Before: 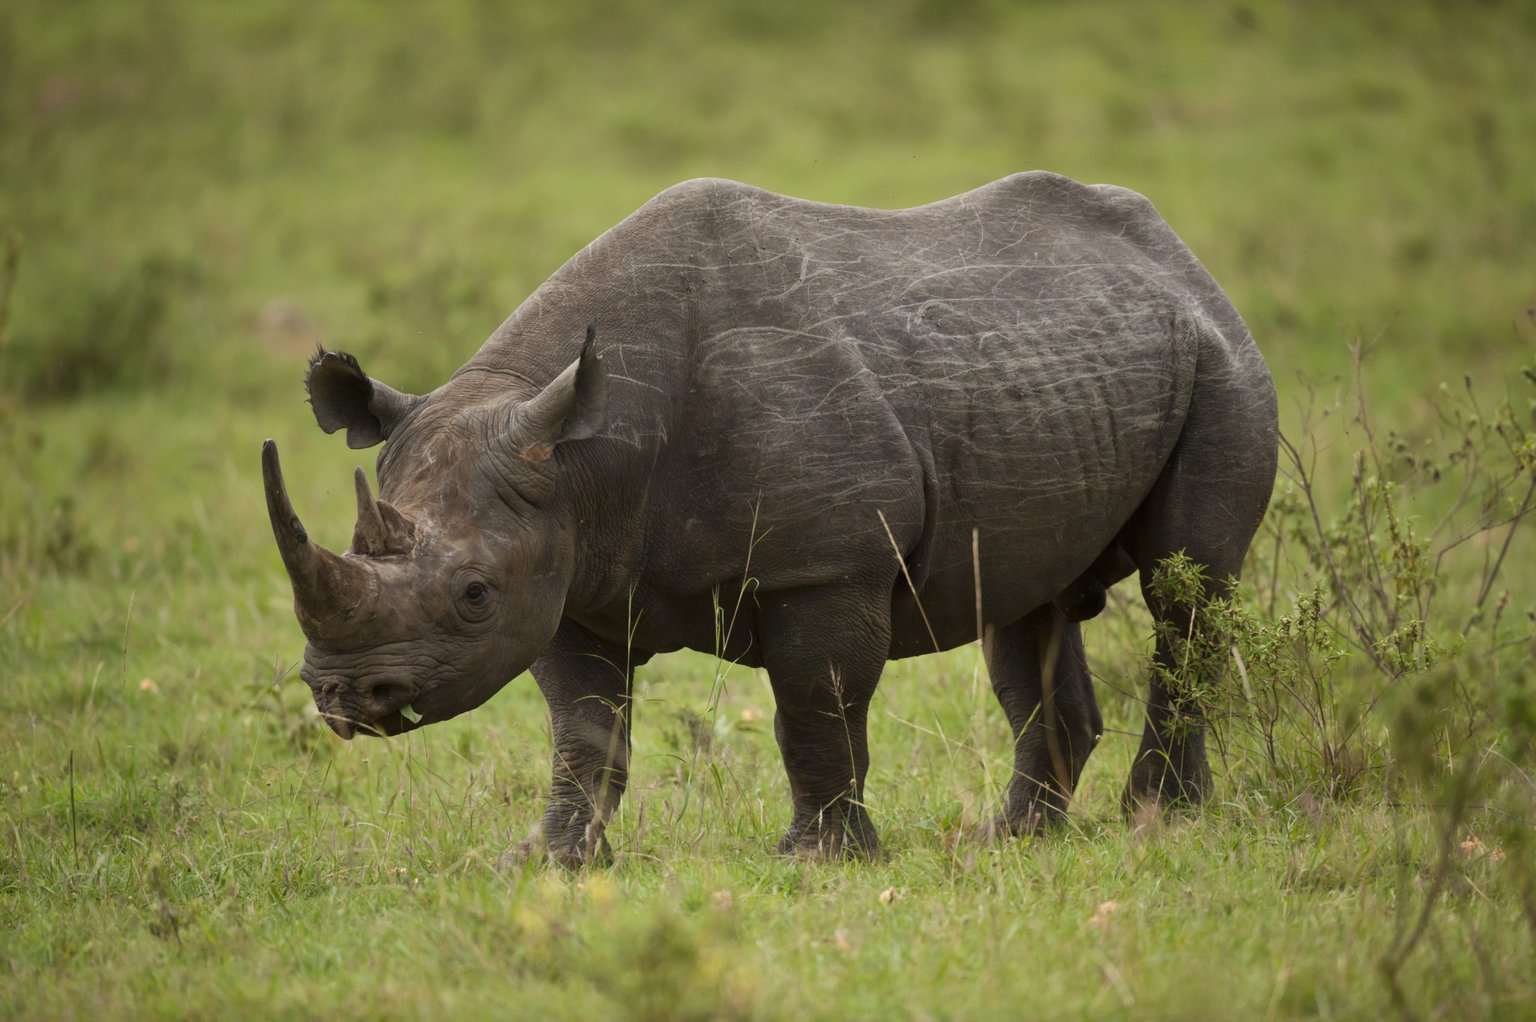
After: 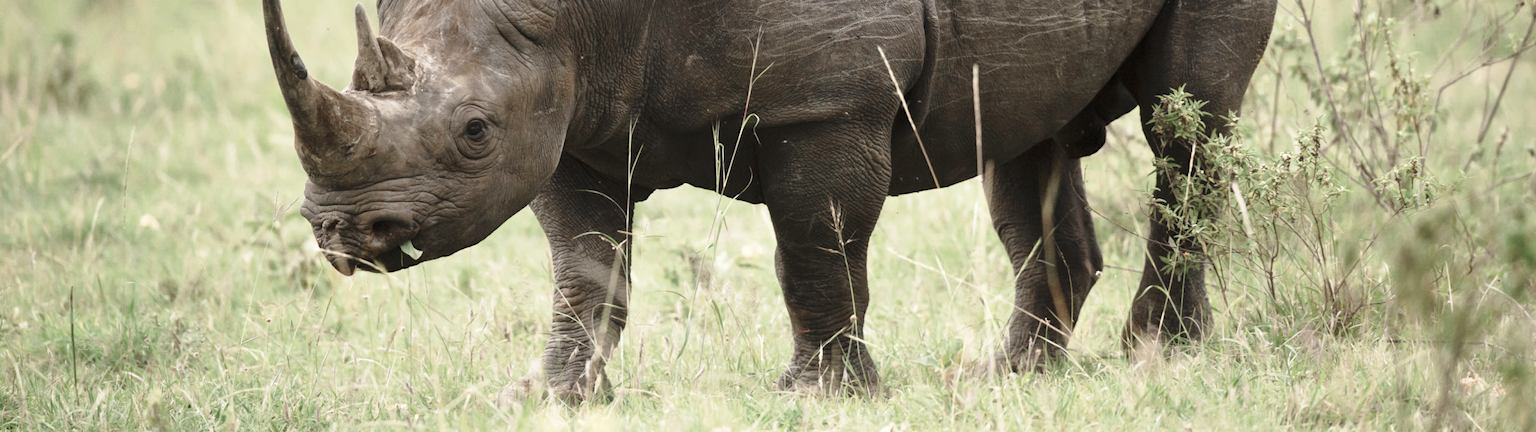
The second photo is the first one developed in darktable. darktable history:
tone equalizer: smoothing diameter 2.06%, edges refinement/feathering 19.32, mask exposure compensation -1.57 EV, filter diffusion 5
exposure: black level correction 0, exposure 0.6 EV, compensate highlight preservation false
crop: top 45.408%, bottom 12.218%
base curve: curves: ch0 [(0, 0) (0.028, 0.03) (0.121, 0.232) (0.46, 0.748) (0.859, 0.968) (1, 1)], preserve colors none
color zones: curves: ch0 [(0, 0.5) (0.125, 0.4) (0.25, 0.5) (0.375, 0.4) (0.5, 0.4) (0.625, 0.6) (0.75, 0.6) (0.875, 0.5)]; ch1 [(0, 0.35) (0.125, 0.45) (0.25, 0.35) (0.375, 0.35) (0.5, 0.35) (0.625, 0.35) (0.75, 0.45) (0.875, 0.35)]; ch2 [(0, 0.6) (0.125, 0.5) (0.25, 0.5) (0.375, 0.6) (0.5, 0.6) (0.625, 0.5) (0.75, 0.5) (0.875, 0.5)], mix 38.45%
color balance rgb: highlights gain › chroma 1.341%, highlights gain › hue 56.73°, linear chroma grading › shadows -7.307%, linear chroma grading › highlights -7.786%, linear chroma grading › global chroma -10.488%, linear chroma grading › mid-tones -7.801%, perceptual saturation grading › global saturation 0.787%
